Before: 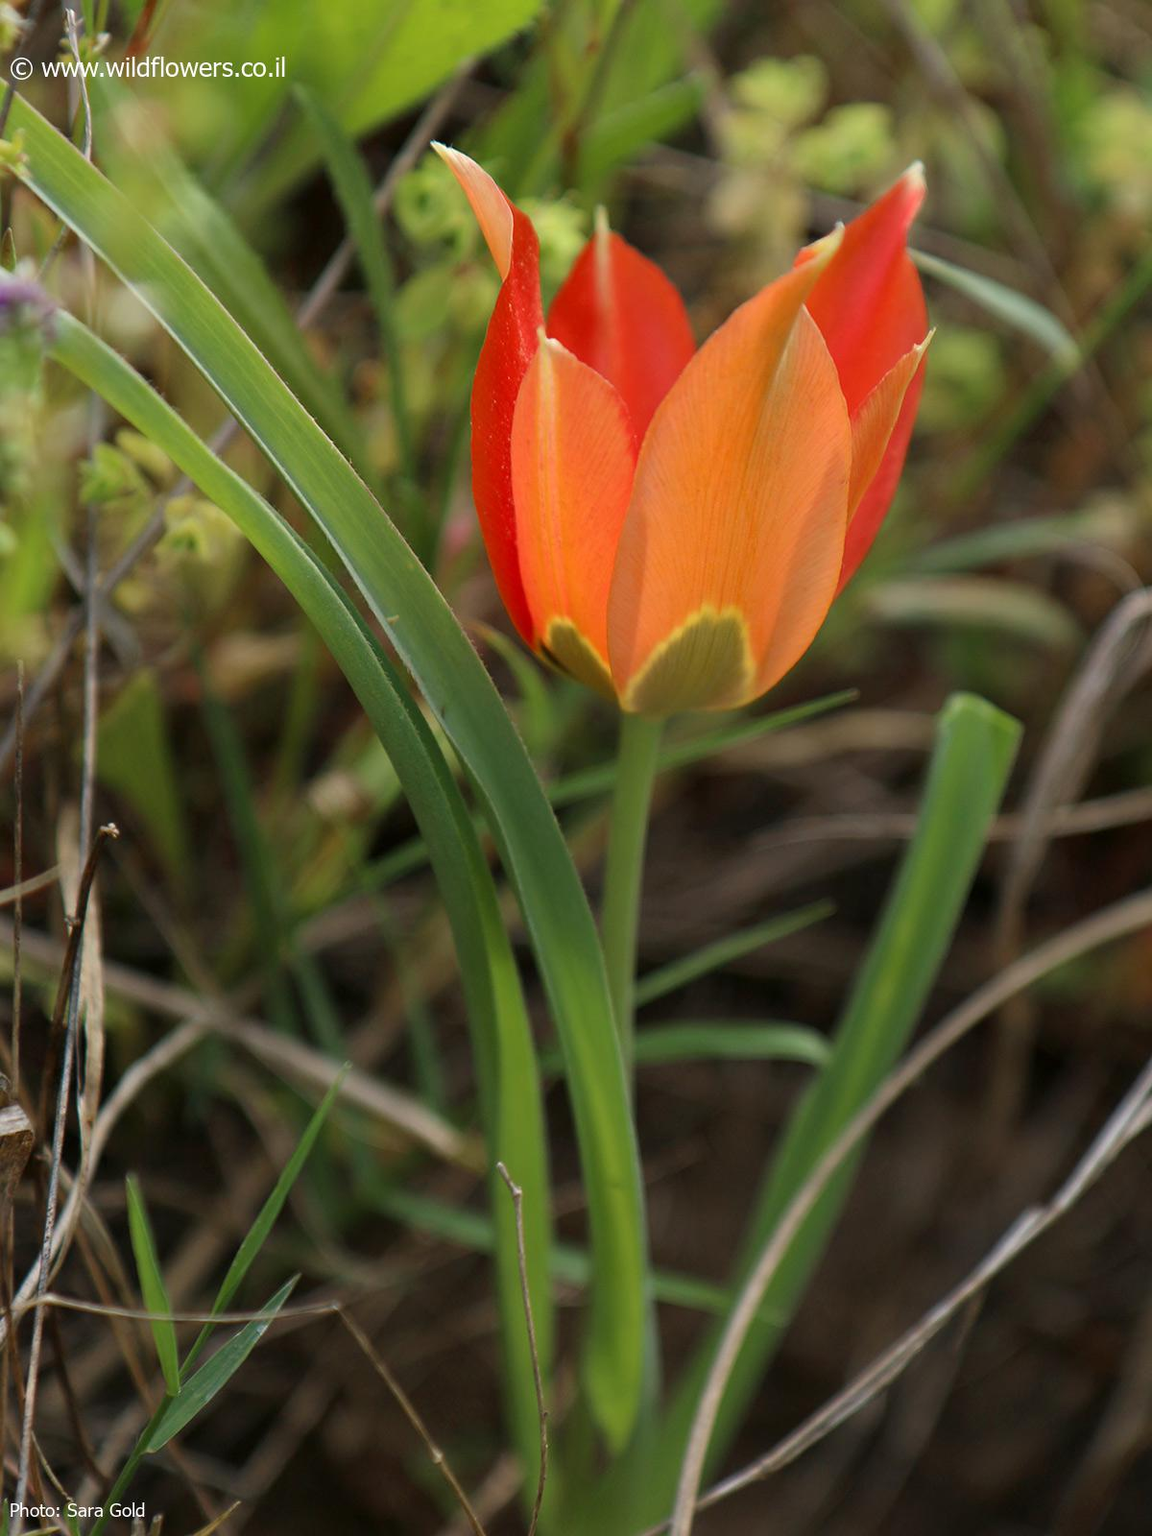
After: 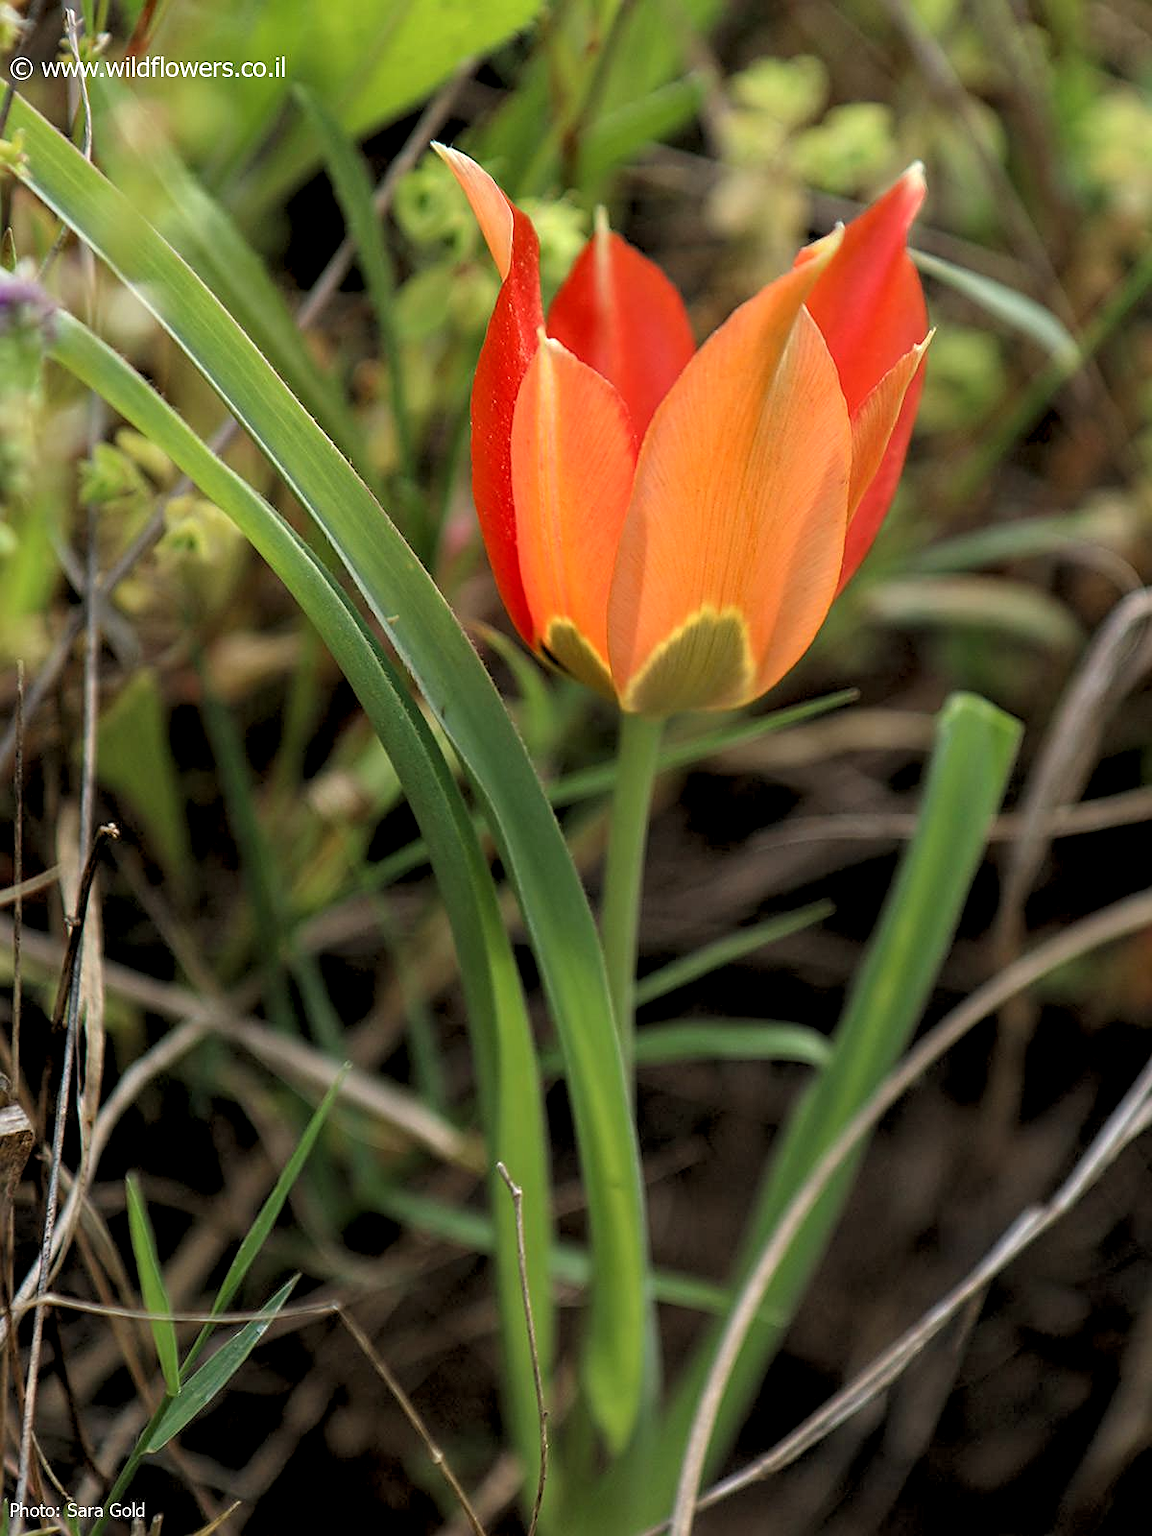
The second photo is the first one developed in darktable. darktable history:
sharpen: on, module defaults
rgb levels: levels [[0.01, 0.419, 0.839], [0, 0.5, 1], [0, 0.5, 1]]
local contrast: on, module defaults
